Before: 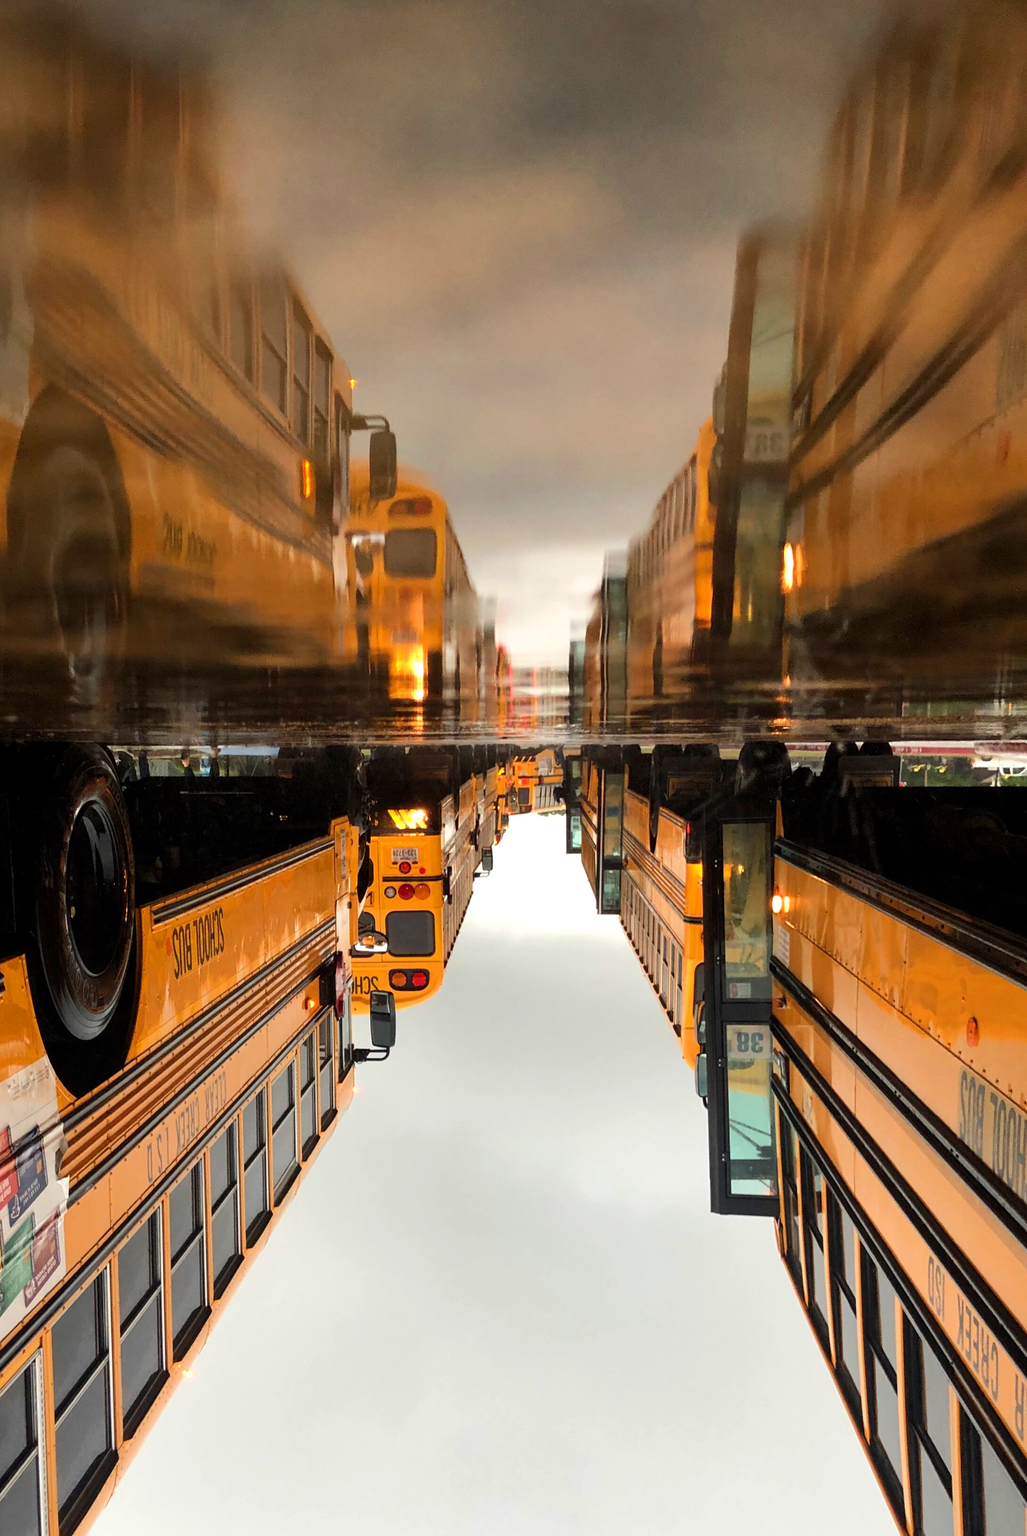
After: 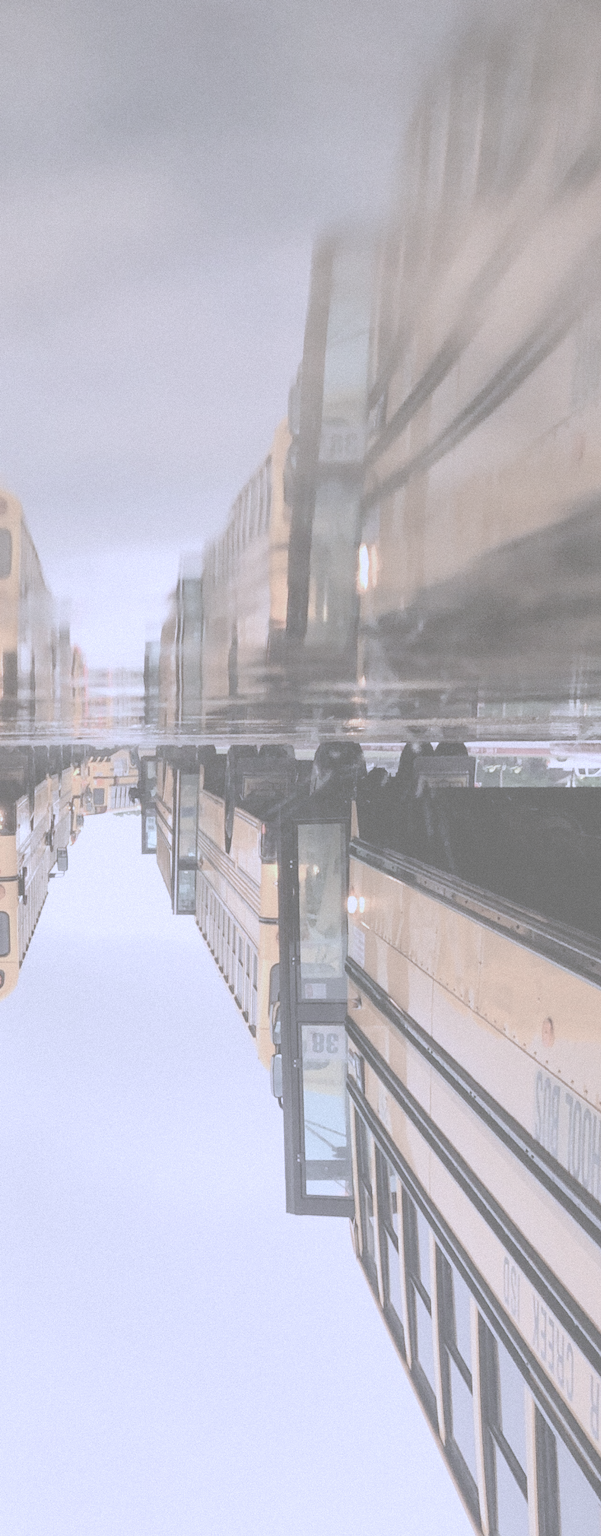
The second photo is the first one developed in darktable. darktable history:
crop: left 41.402%
color calibration: output R [1.063, -0.012, -0.003, 0], output B [-0.079, 0.047, 1, 0], illuminant custom, x 0.46, y 0.43, temperature 2642.66 K
grain: mid-tones bias 0%
contrast brightness saturation: contrast -0.32, brightness 0.75, saturation -0.78
